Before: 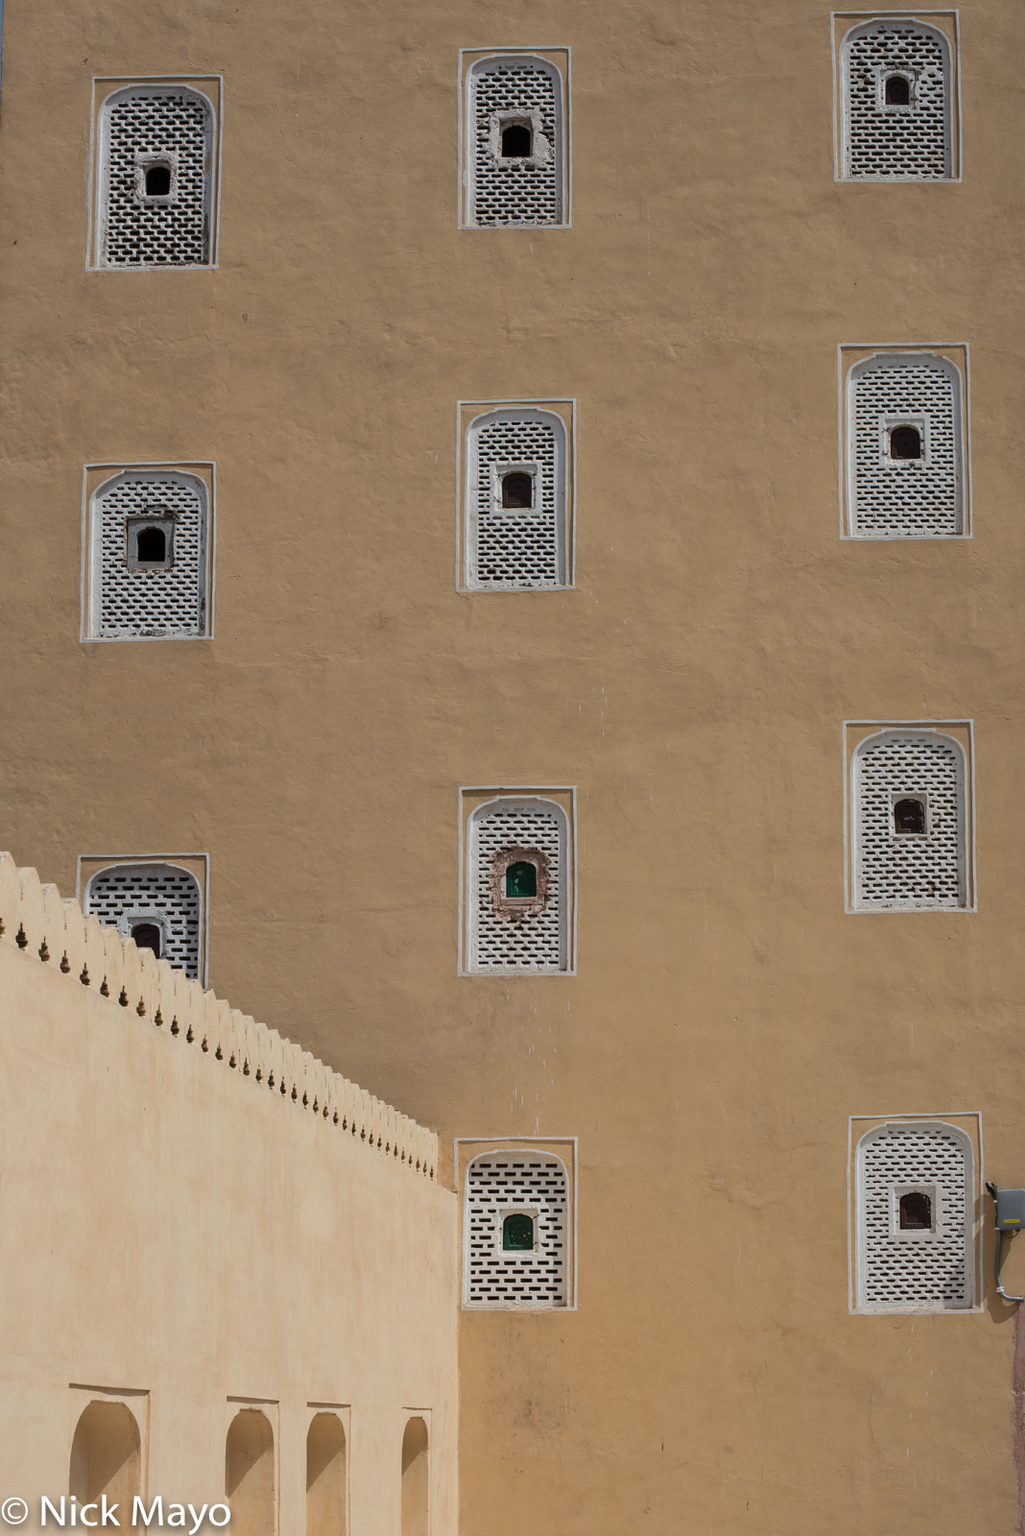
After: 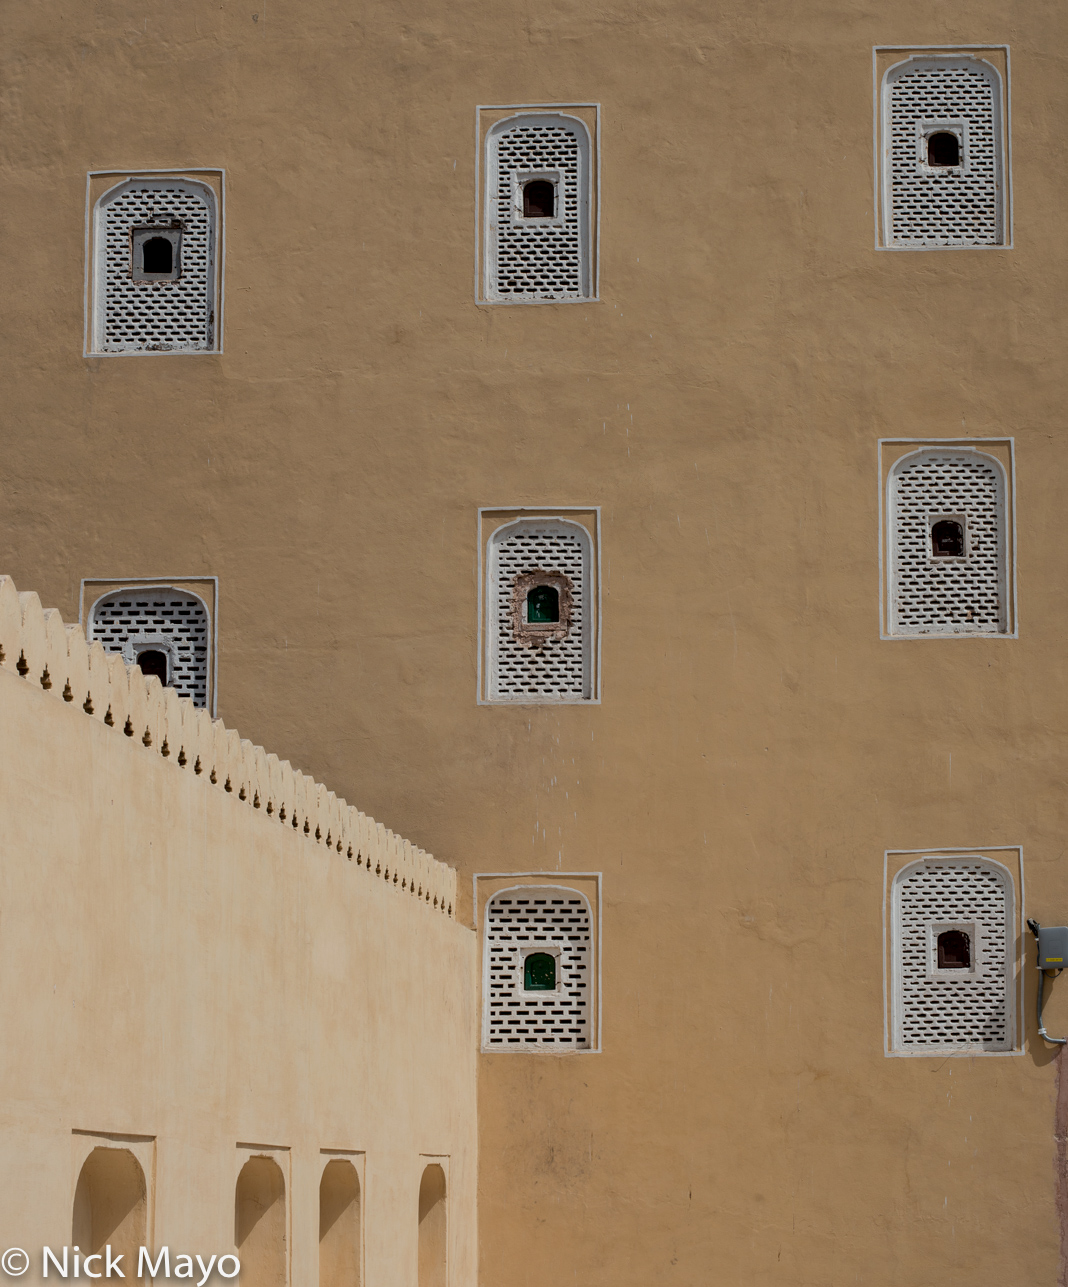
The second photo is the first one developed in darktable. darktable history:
crop and rotate: top 19.554%
tone equalizer: on, module defaults
exposure: black level correction 0.009, exposure -0.16 EV, compensate highlight preservation false
